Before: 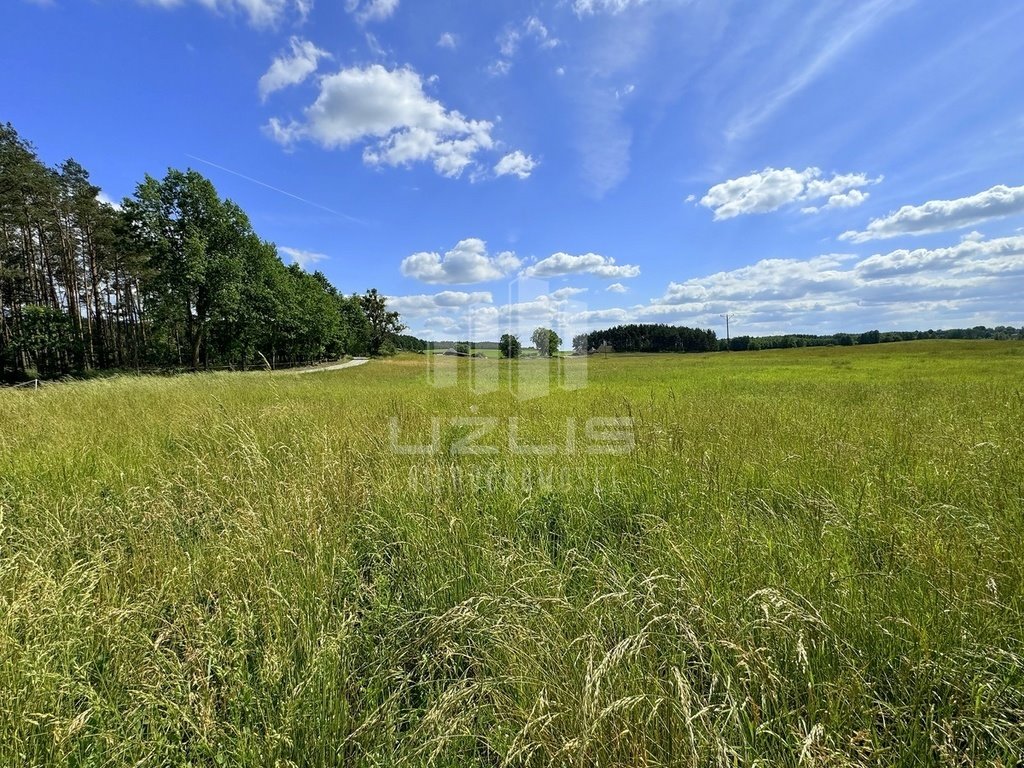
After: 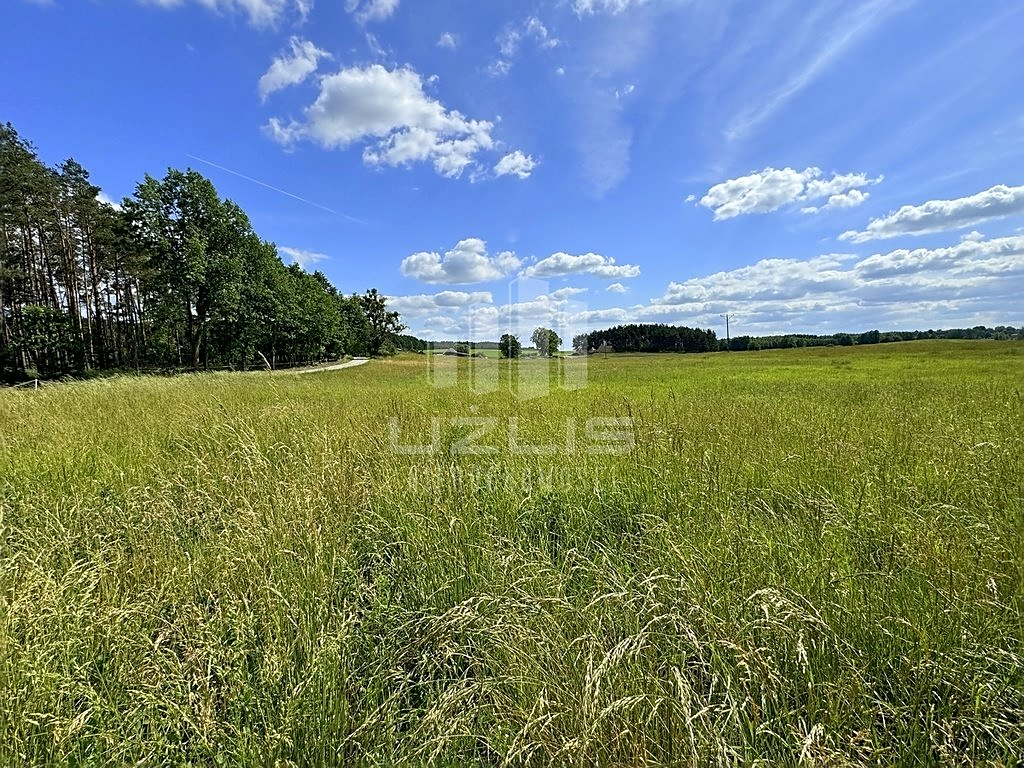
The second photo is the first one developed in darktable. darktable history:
contrast brightness saturation: contrast 0.051
sharpen: on, module defaults
